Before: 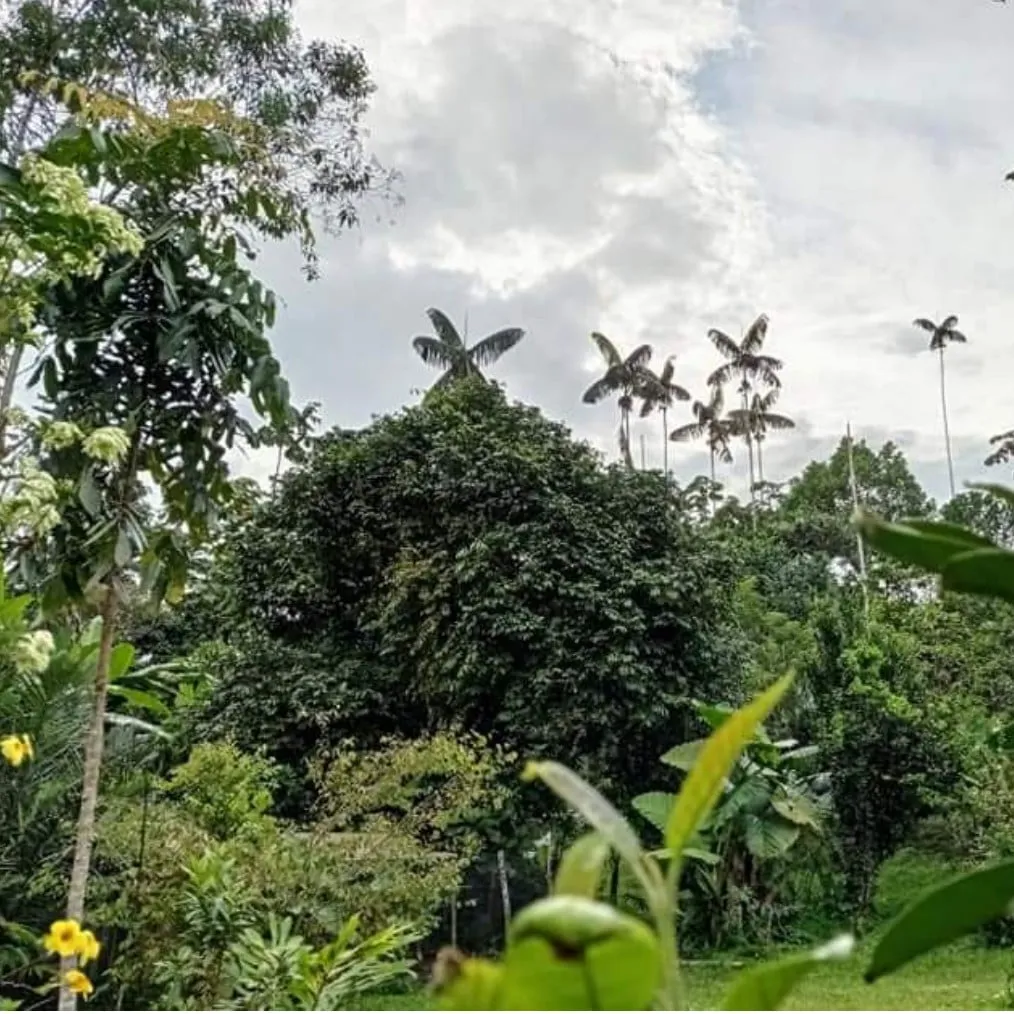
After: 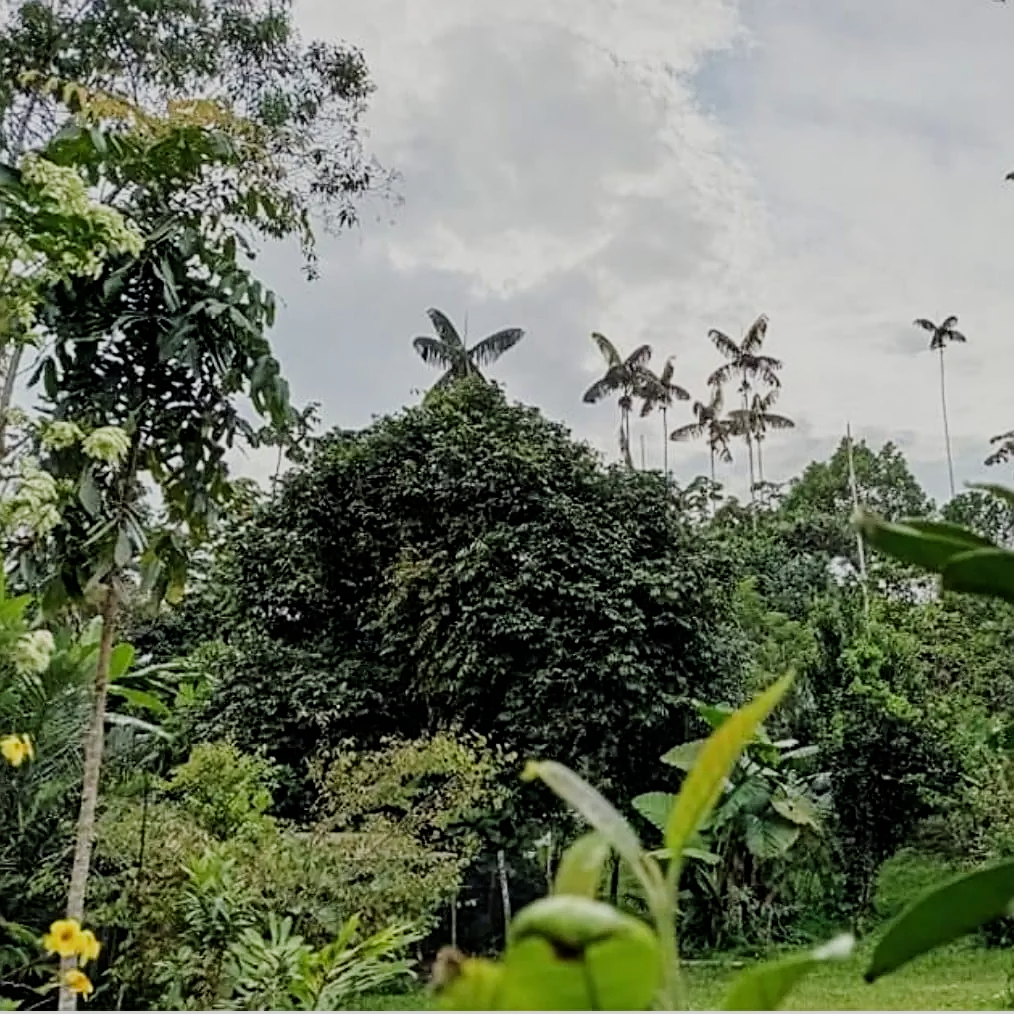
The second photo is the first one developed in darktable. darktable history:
sharpen: on, module defaults
filmic rgb: black relative exposure -7.65 EV, white relative exposure 4.56 EV, hardness 3.61
